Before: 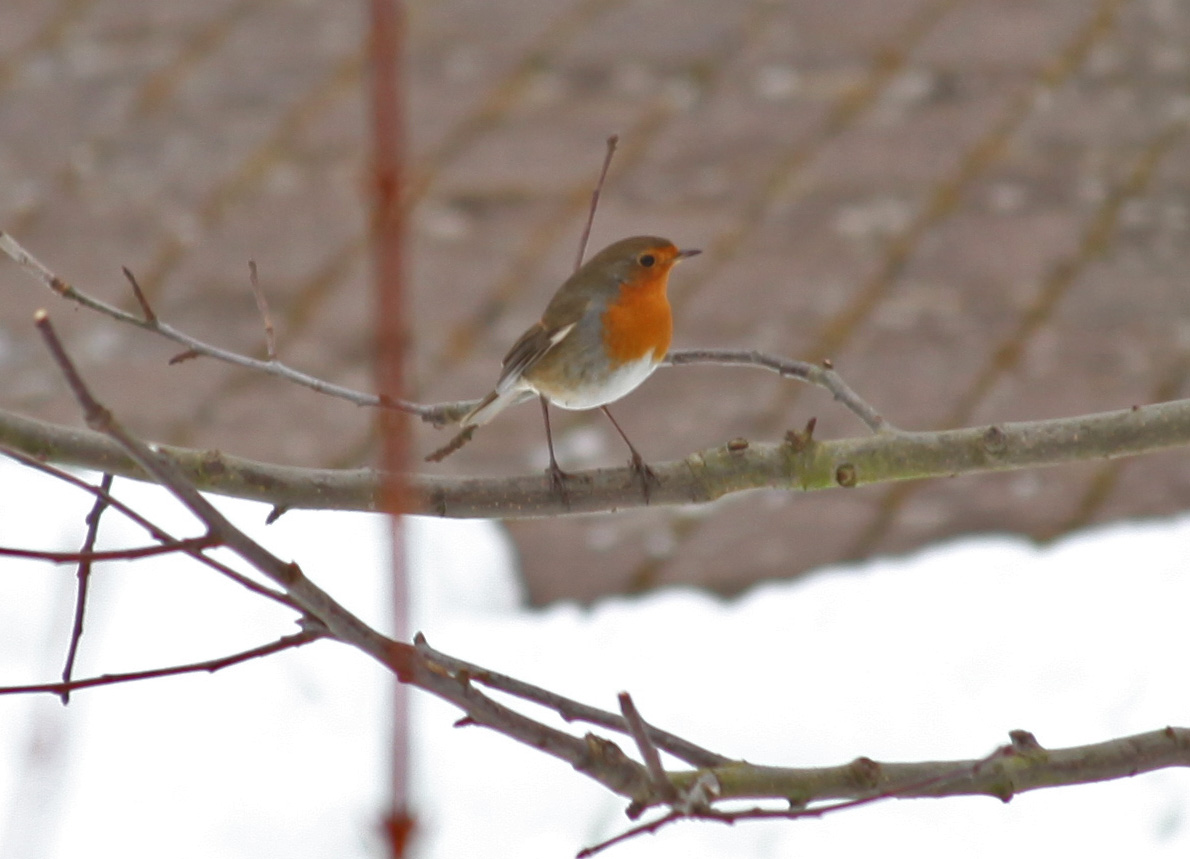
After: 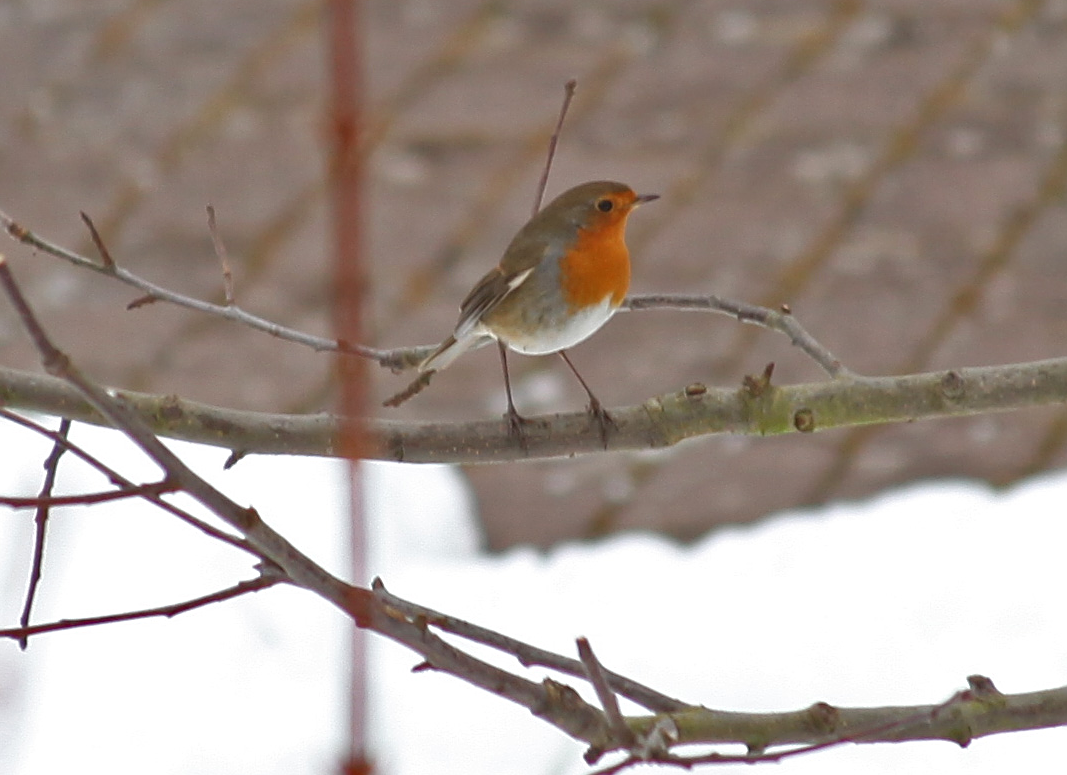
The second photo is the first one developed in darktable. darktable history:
haze removal: compatibility mode true, adaptive false
sharpen: on, module defaults
crop: left 3.603%, top 6.486%, right 6.723%, bottom 3.184%
